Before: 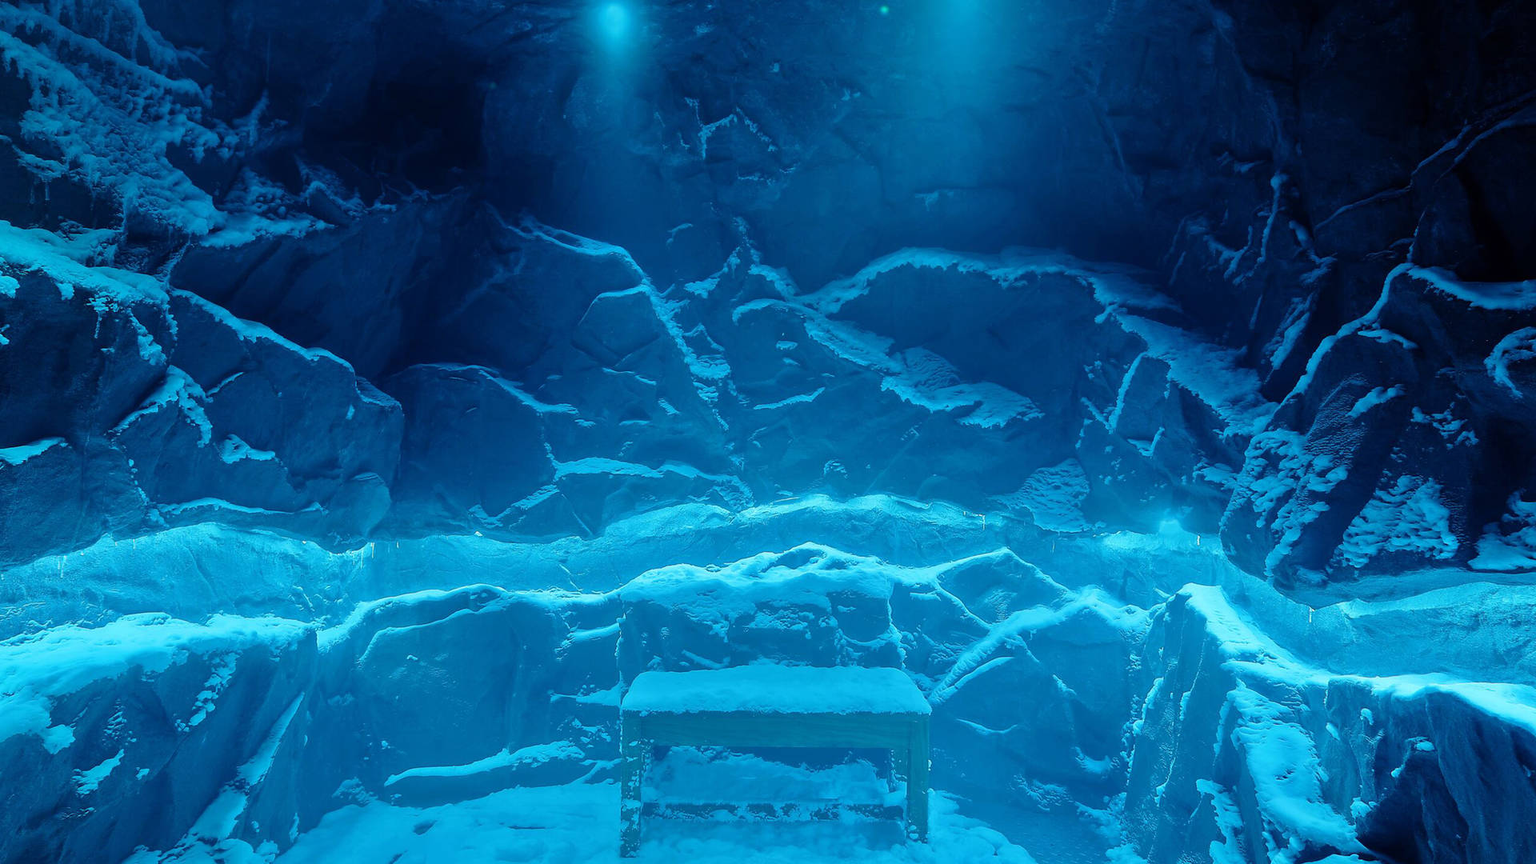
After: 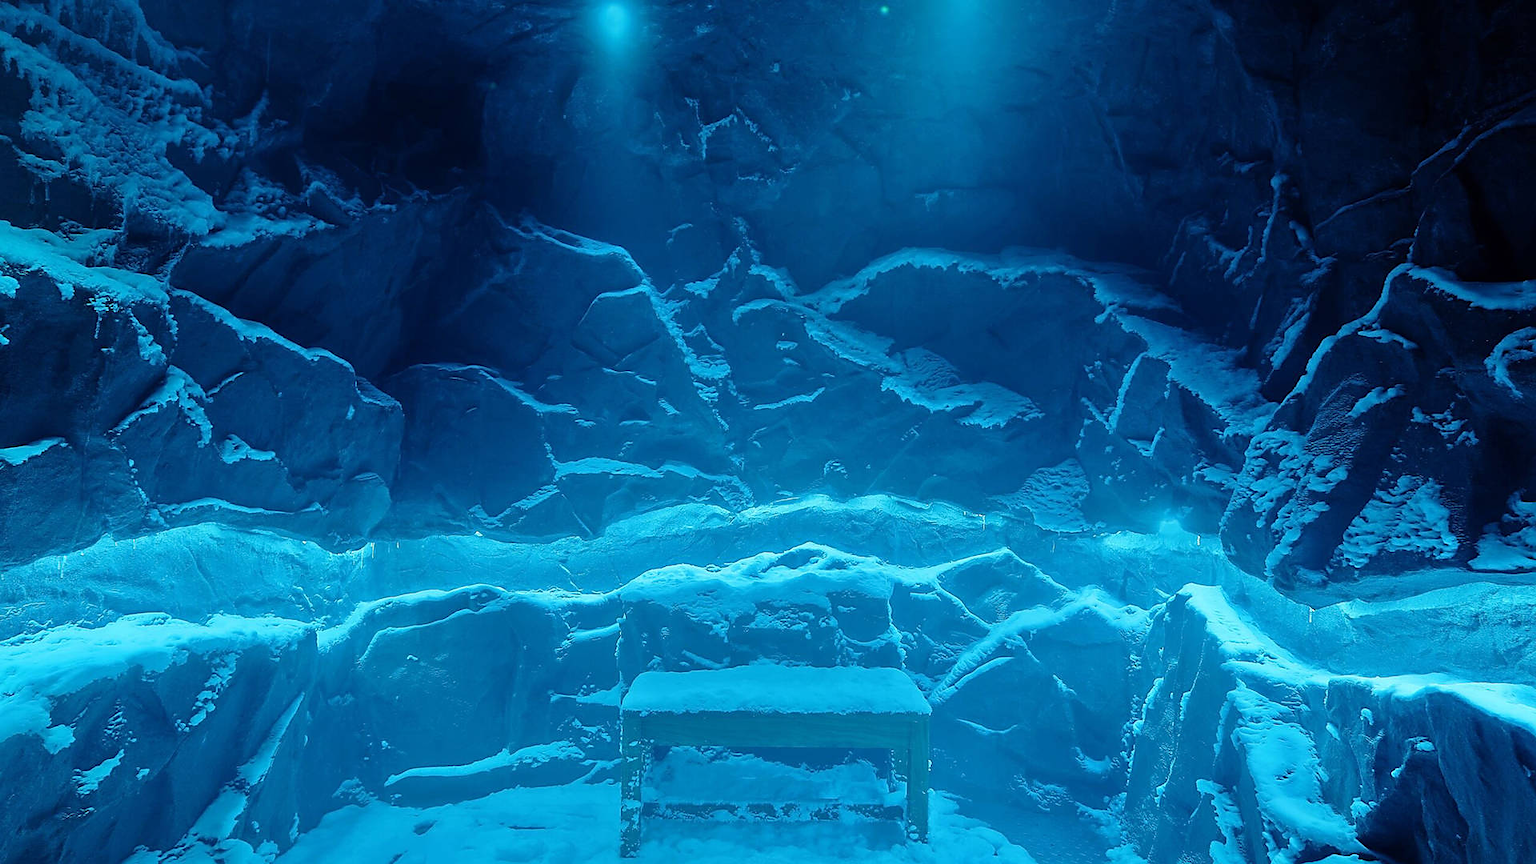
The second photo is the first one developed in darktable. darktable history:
sharpen: radius 1.864, amount 0.398, threshold 1.271
